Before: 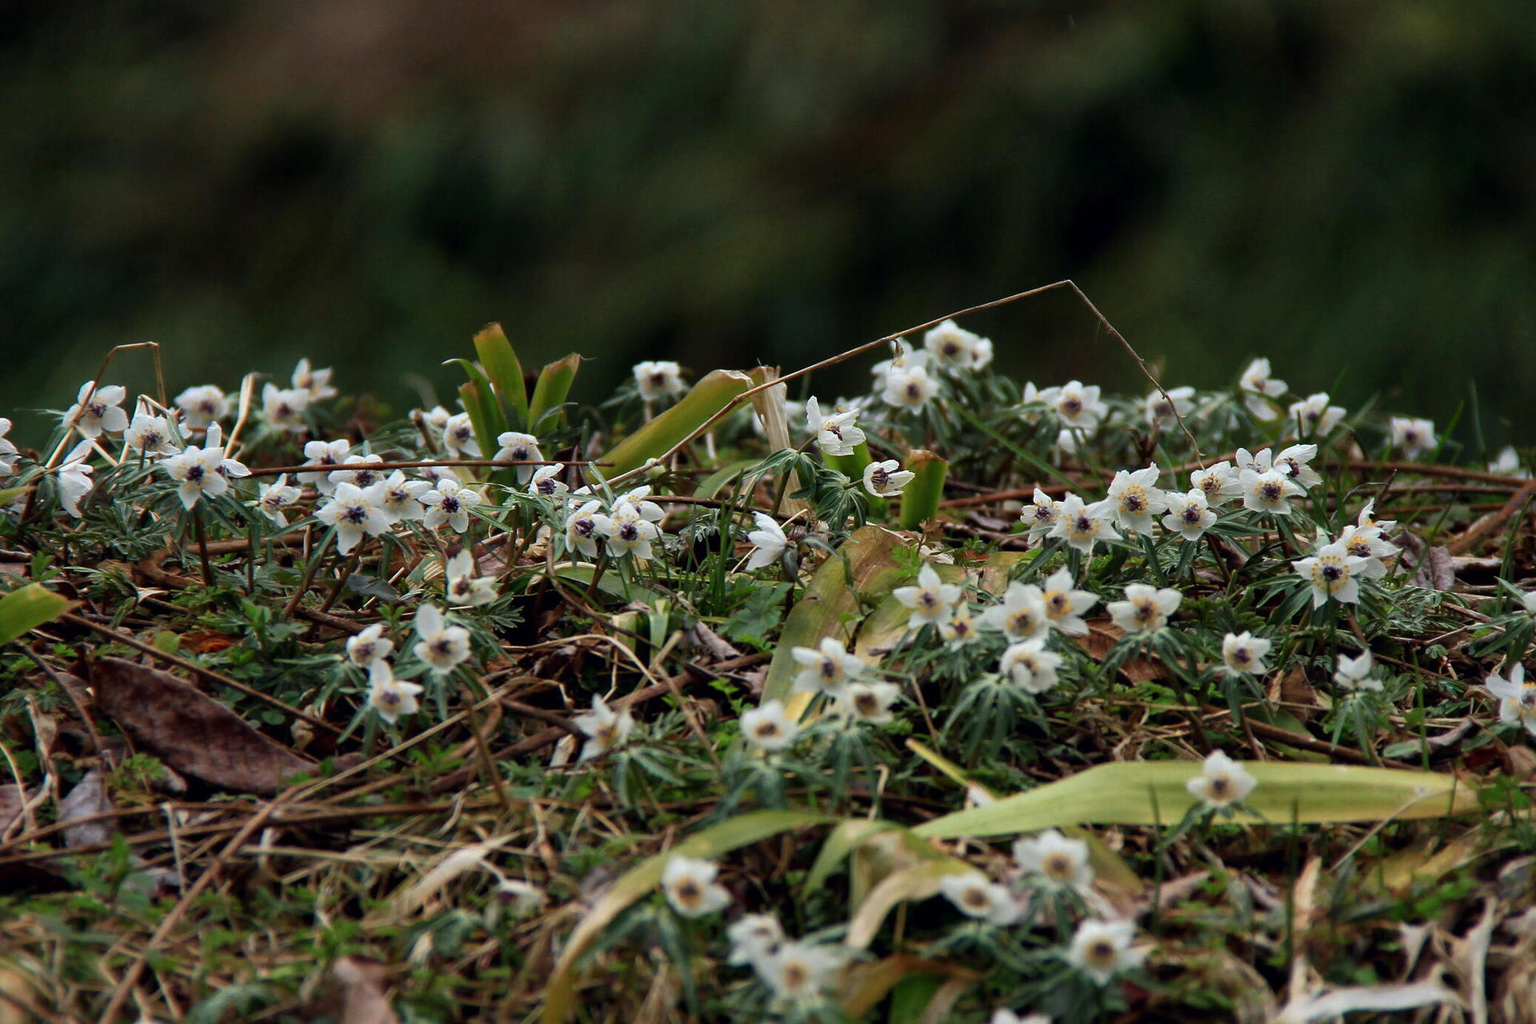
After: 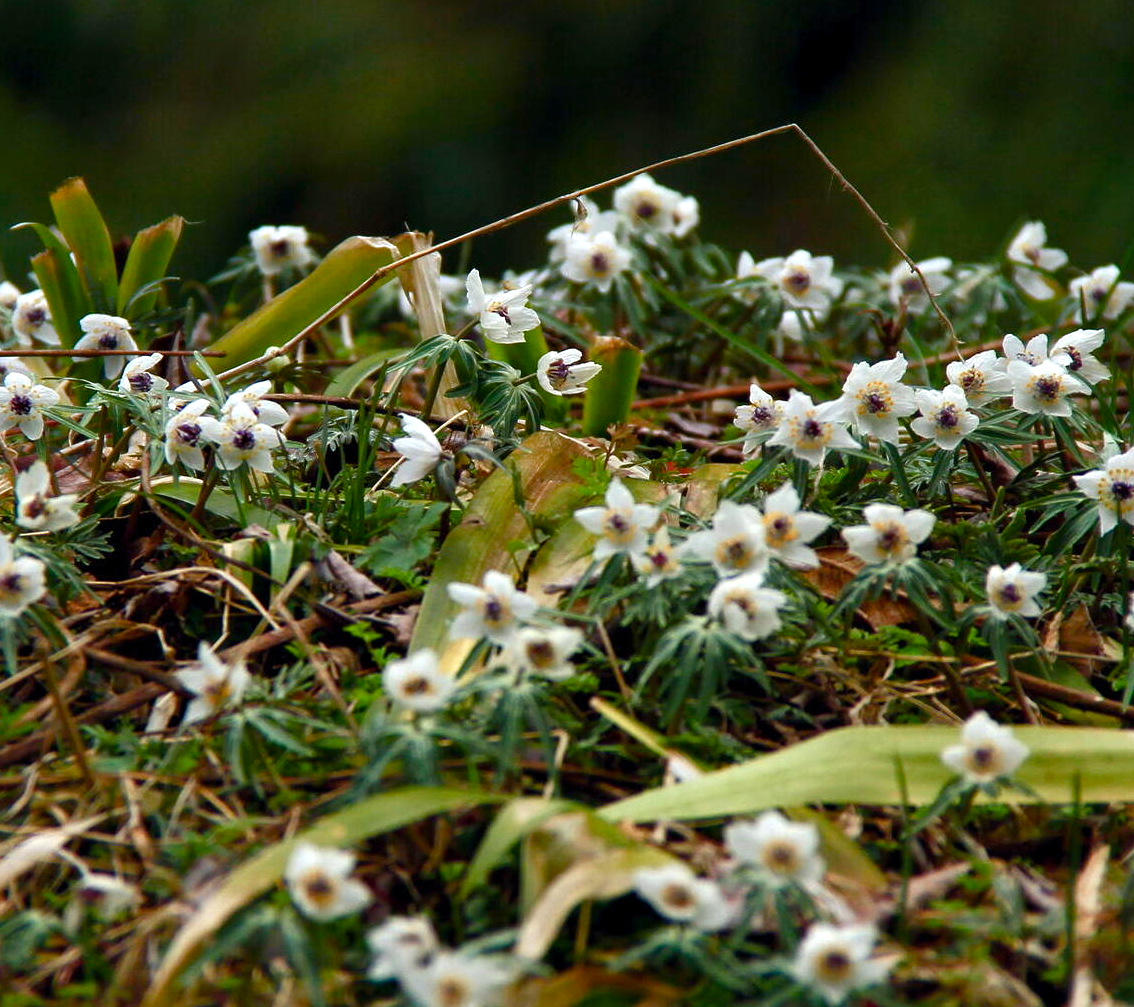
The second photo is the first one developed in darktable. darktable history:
crop and rotate: left 28.256%, top 17.734%, right 12.656%, bottom 3.573%
color balance rgb: perceptual saturation grading › global saturation 25%, perceptual saturation grading › highlights -50%, perceptual saturation grading › shadows 30%, perceptual brilliance grading › global brilliance 12%, global vibrance 20%
